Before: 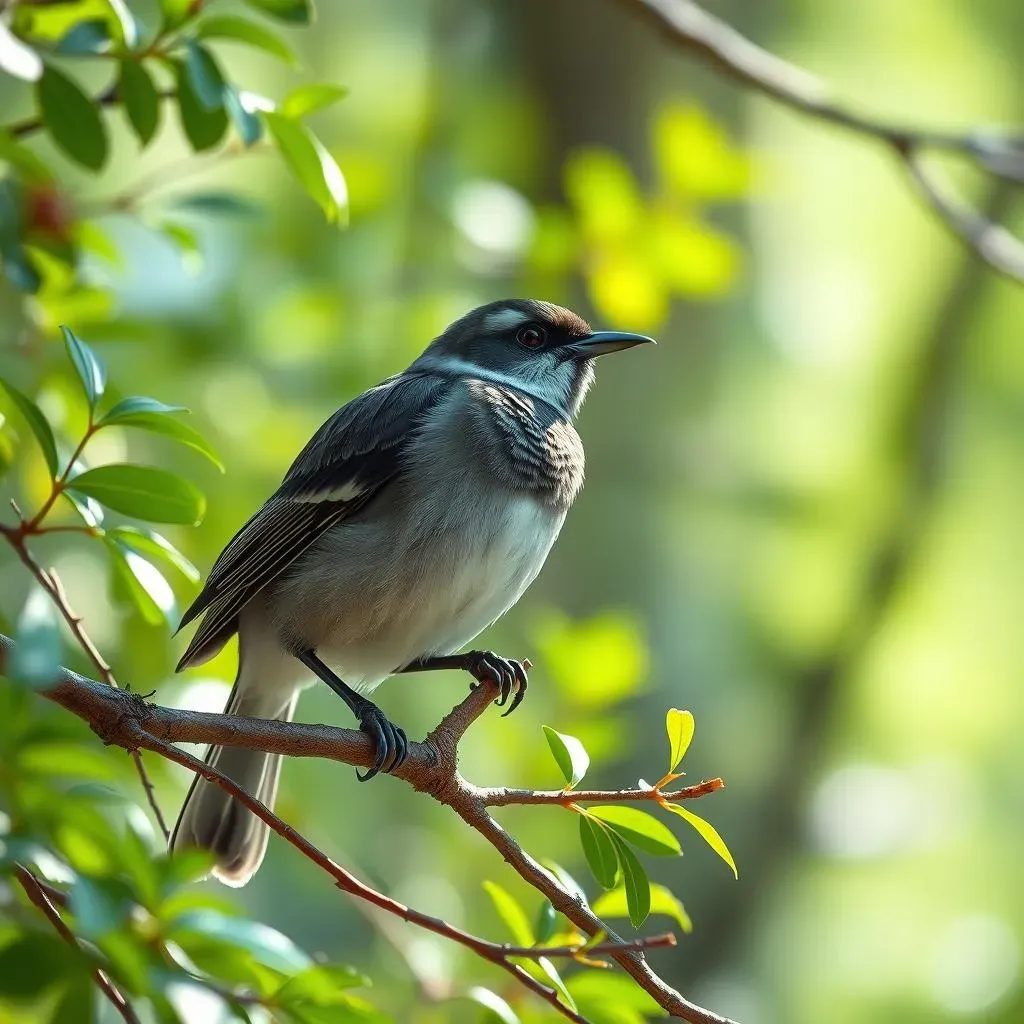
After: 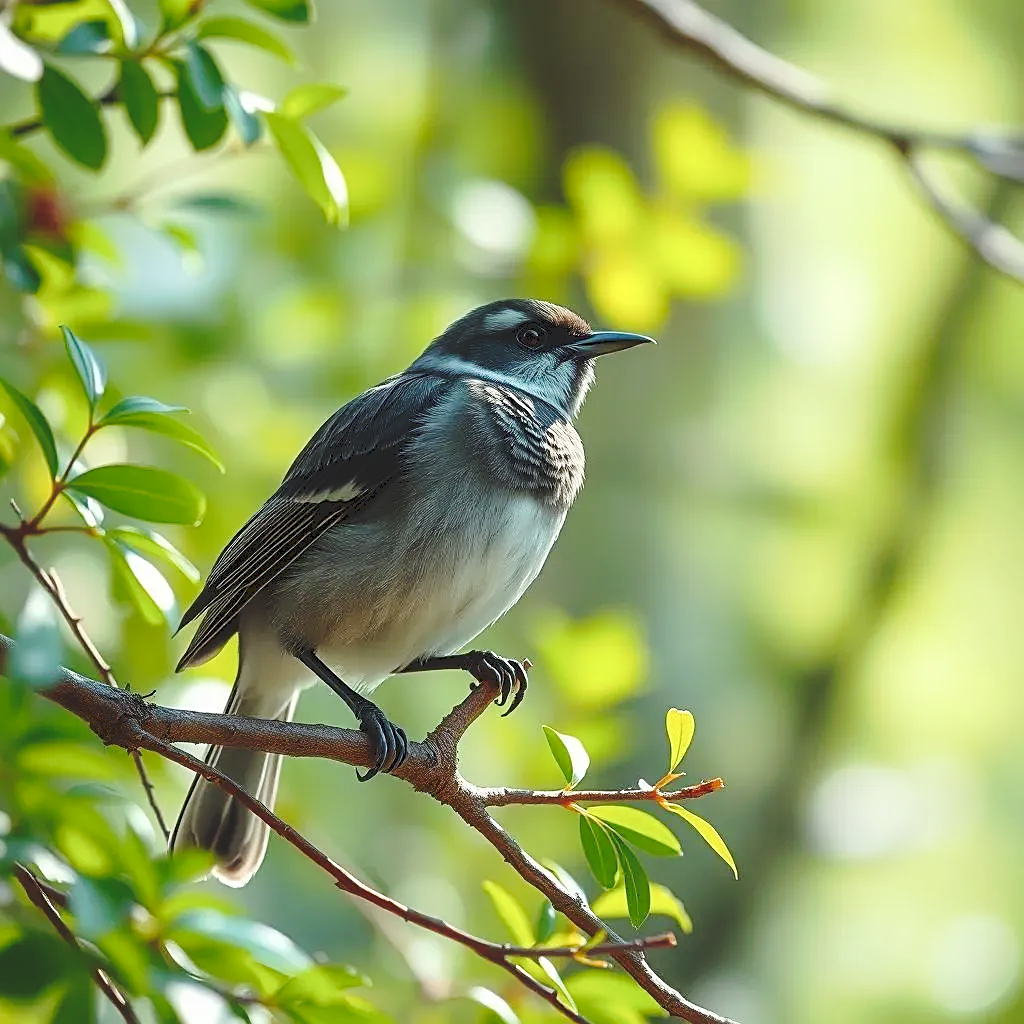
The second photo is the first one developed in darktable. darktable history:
sharpen: on, module defaults
tone curve: curves: ch0 [(0, 0) (0.003, 0.139) (0.011, 0.14) (0.025, 0.138) (0.044, 0.14) (0.069, 0.149) (0.1, 0.161) (0.136, 0.179) (0.177, 0.203) (0.224, 0.245) (0.277, 0.302) (0.335, 0.382) (0.399, 0.461) (0.468, 0.546) (0.543, 0.614) (0.623, 0.687) (0.709, 0.758) (0.801, 0.84) (0.898, 0.912) (1, 1)], preserve colors none
